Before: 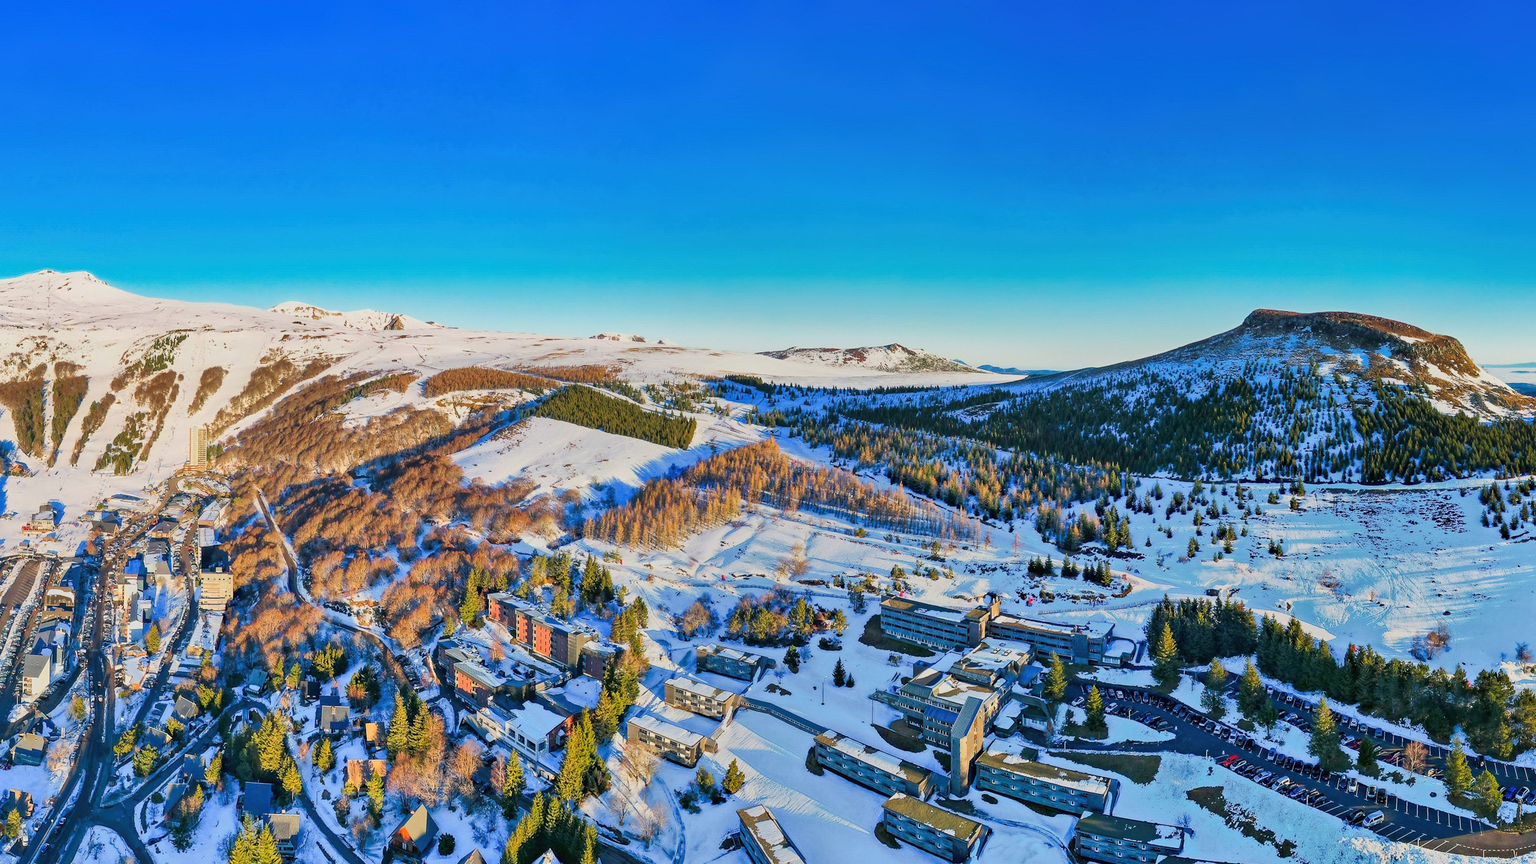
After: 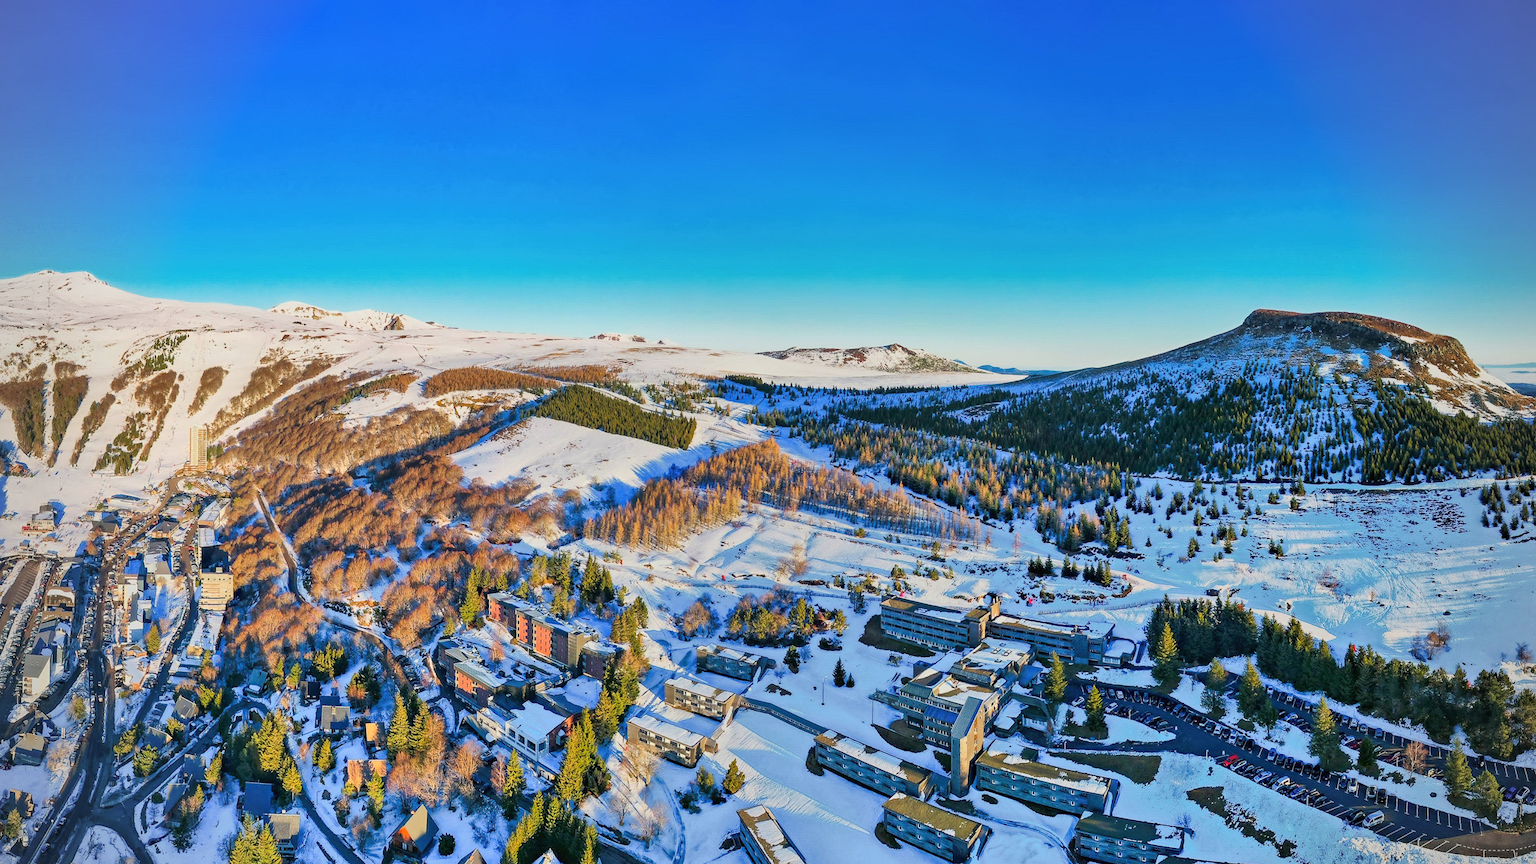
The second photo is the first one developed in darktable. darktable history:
shadows and highlights: shadows -10.41, white point adjustment 1.63, highlights 11.94
vignetting: on, module defaults
